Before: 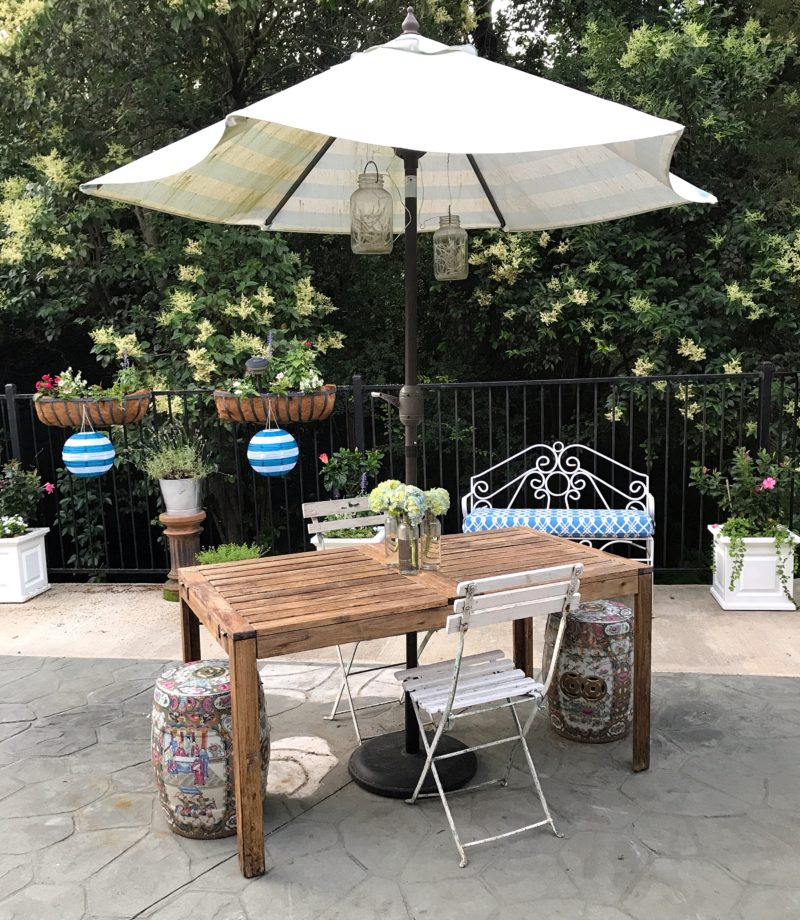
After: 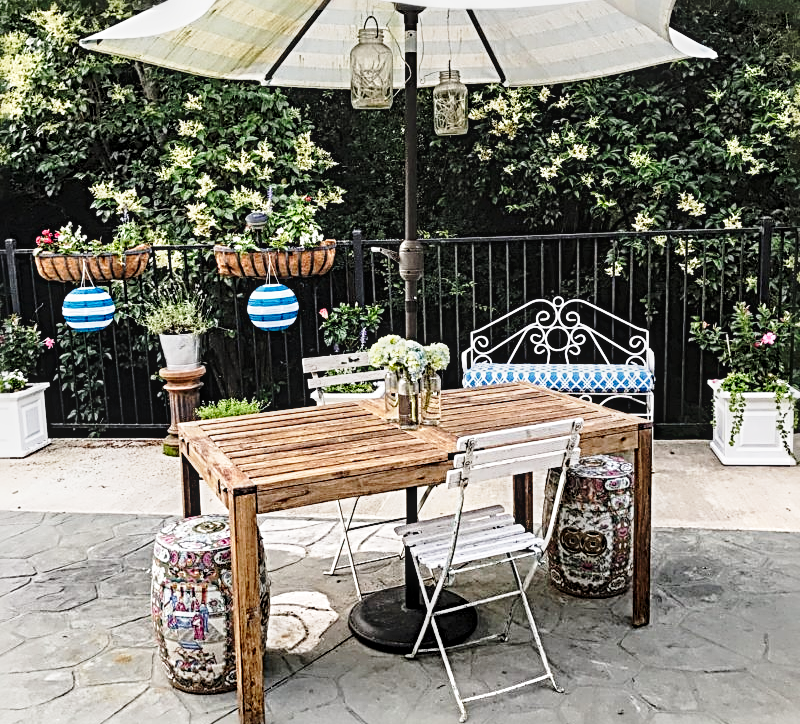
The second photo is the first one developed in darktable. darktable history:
base curve: curves: ch0 [(0, 0) (0.028, 0.03) (0.121, 0.232) (0.46, 0.748) (0.859, 0.968) (1, 1)], preserve colors none
exposure: exposure -0.217 EV, compensate highlight preservation false
crop and rotate: top 15.797%, bottom 5.505%
local contrast: detail 130%
sharpen: radius 3.691, amount 0.94
